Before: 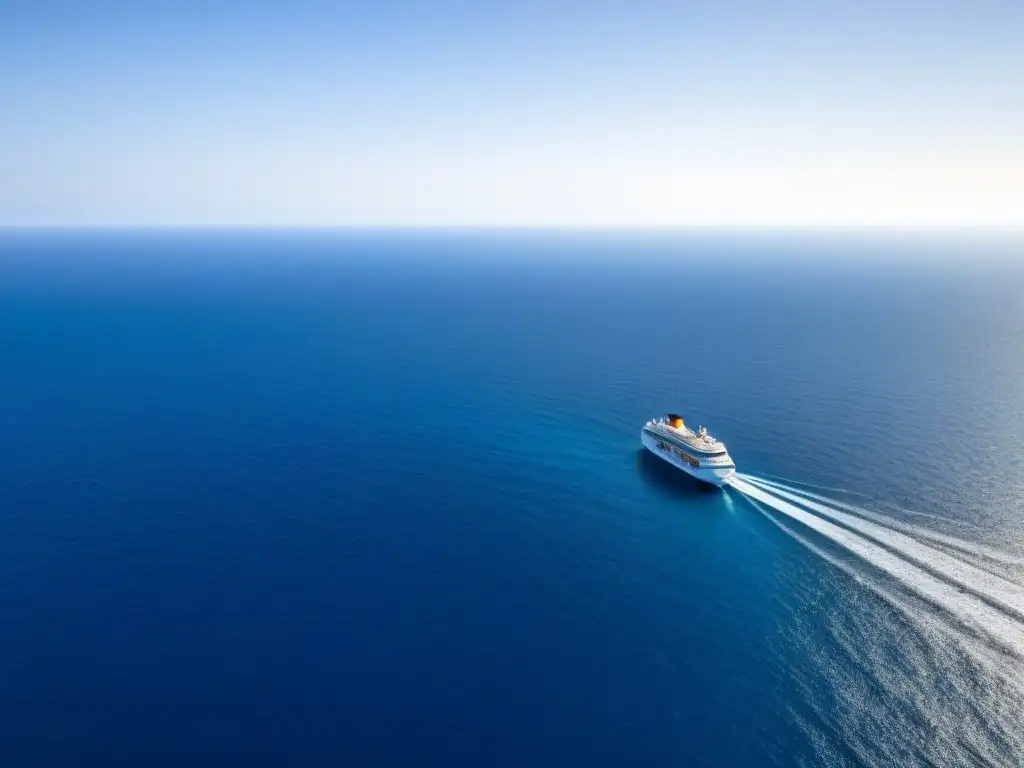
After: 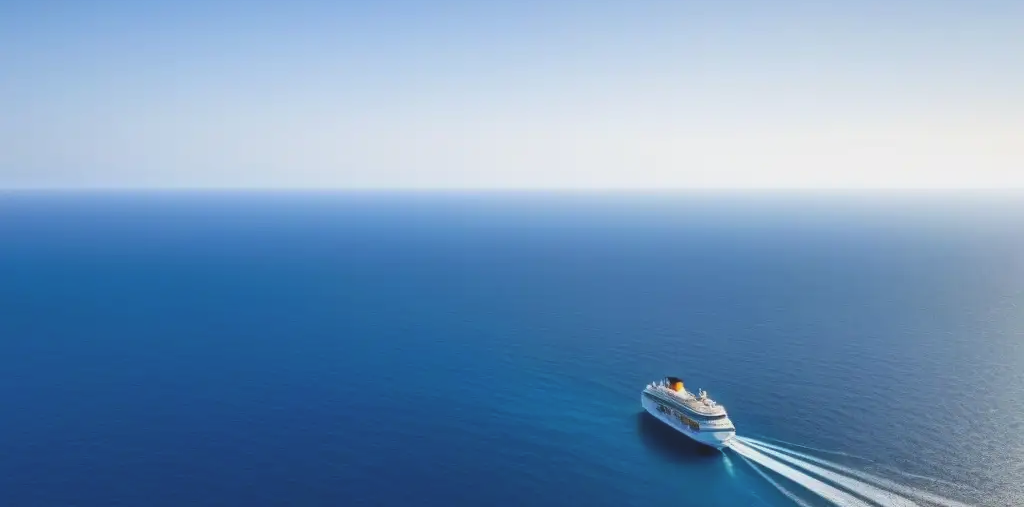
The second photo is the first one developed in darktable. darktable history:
crop and rotate: top 4.887%, bottom 29.001%
exposure: black level correction -0.013, exposure -0.196 EV, compensate highlight preservation false
